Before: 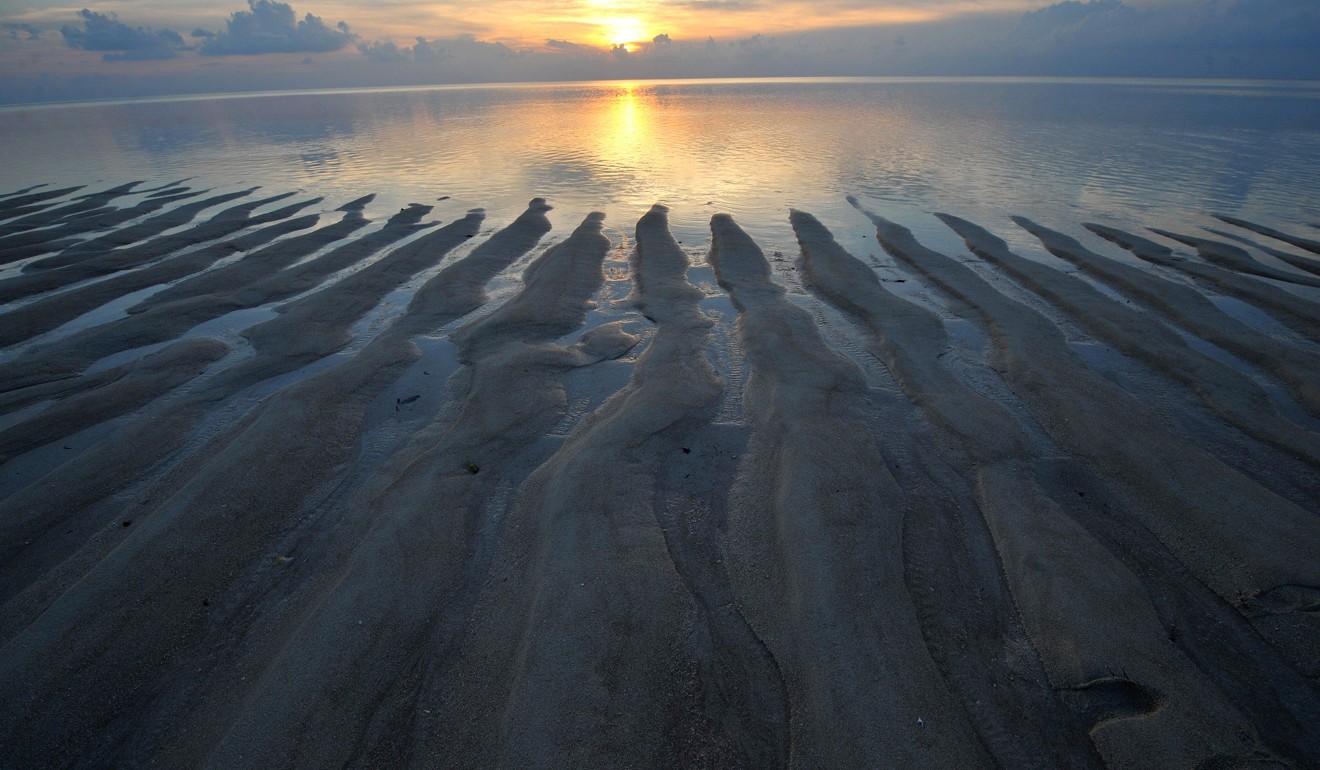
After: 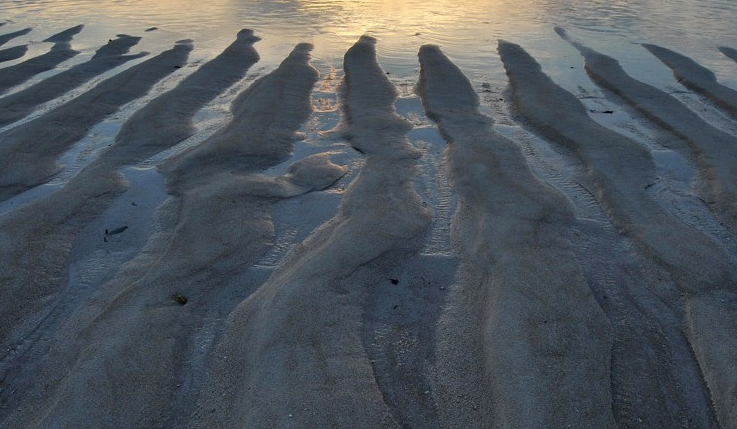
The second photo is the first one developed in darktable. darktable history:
shadows and highlights: shadows 49, highlights -41, soften with gaussian
crop and rotate: left 22.13%, top 22.054%, right 22.026%, bottom 22.102%
